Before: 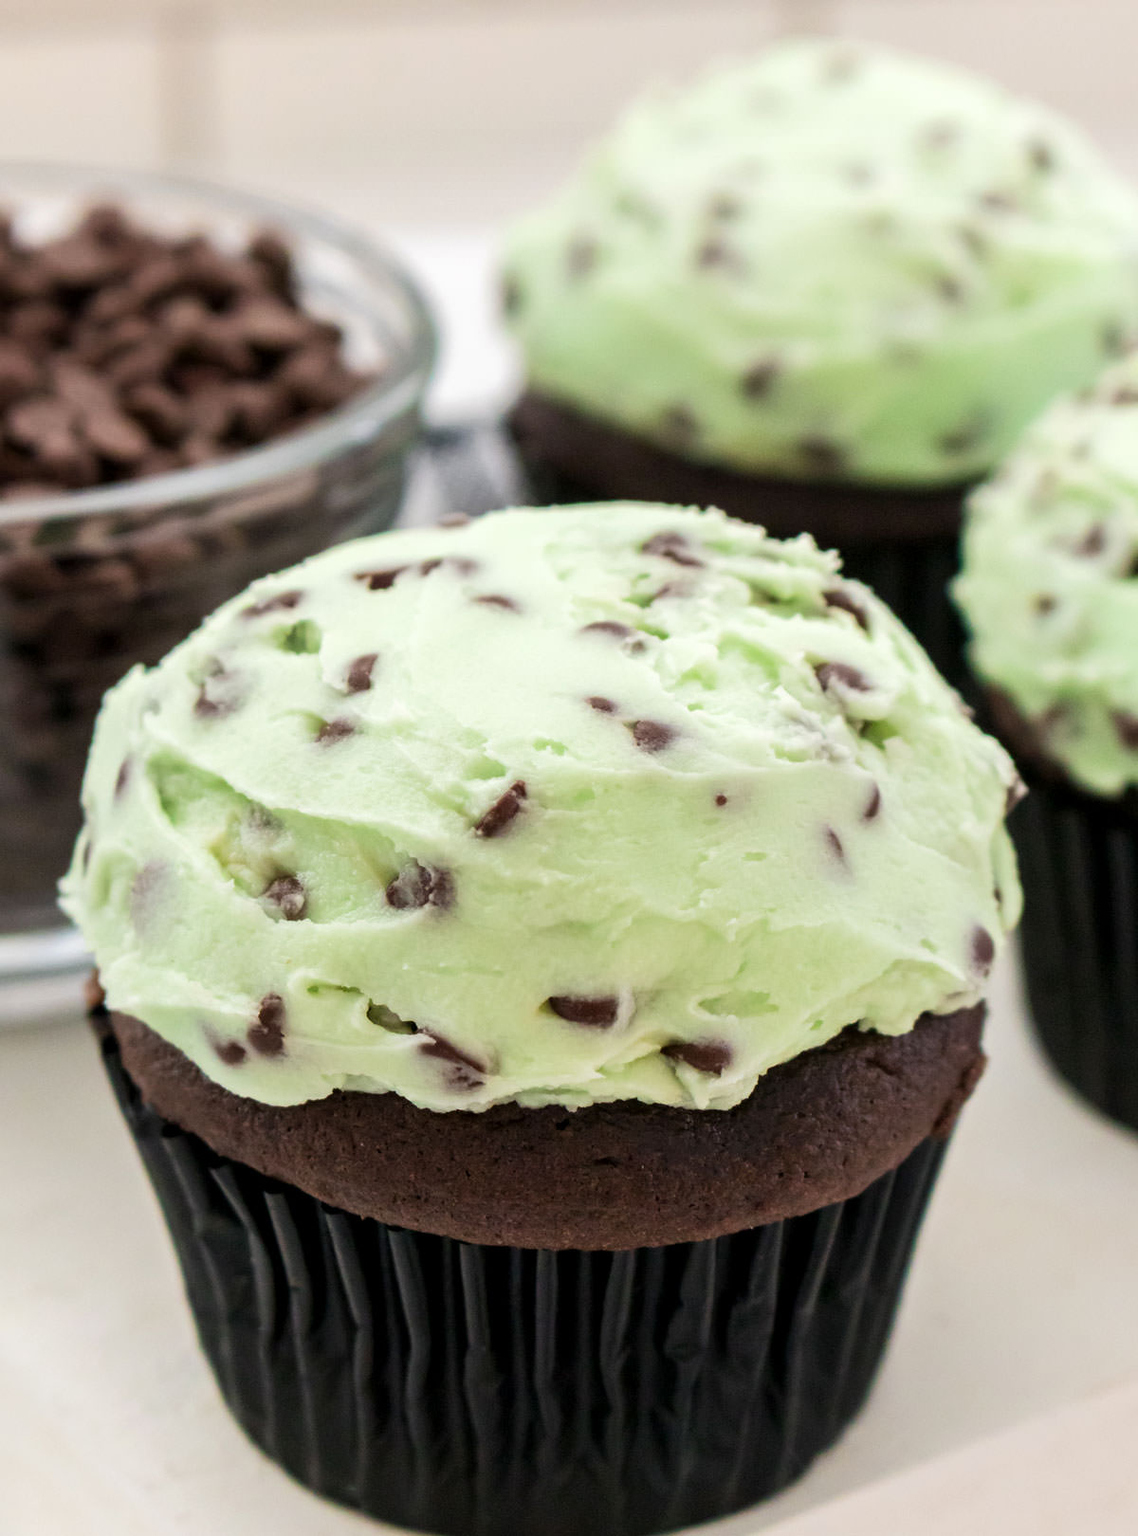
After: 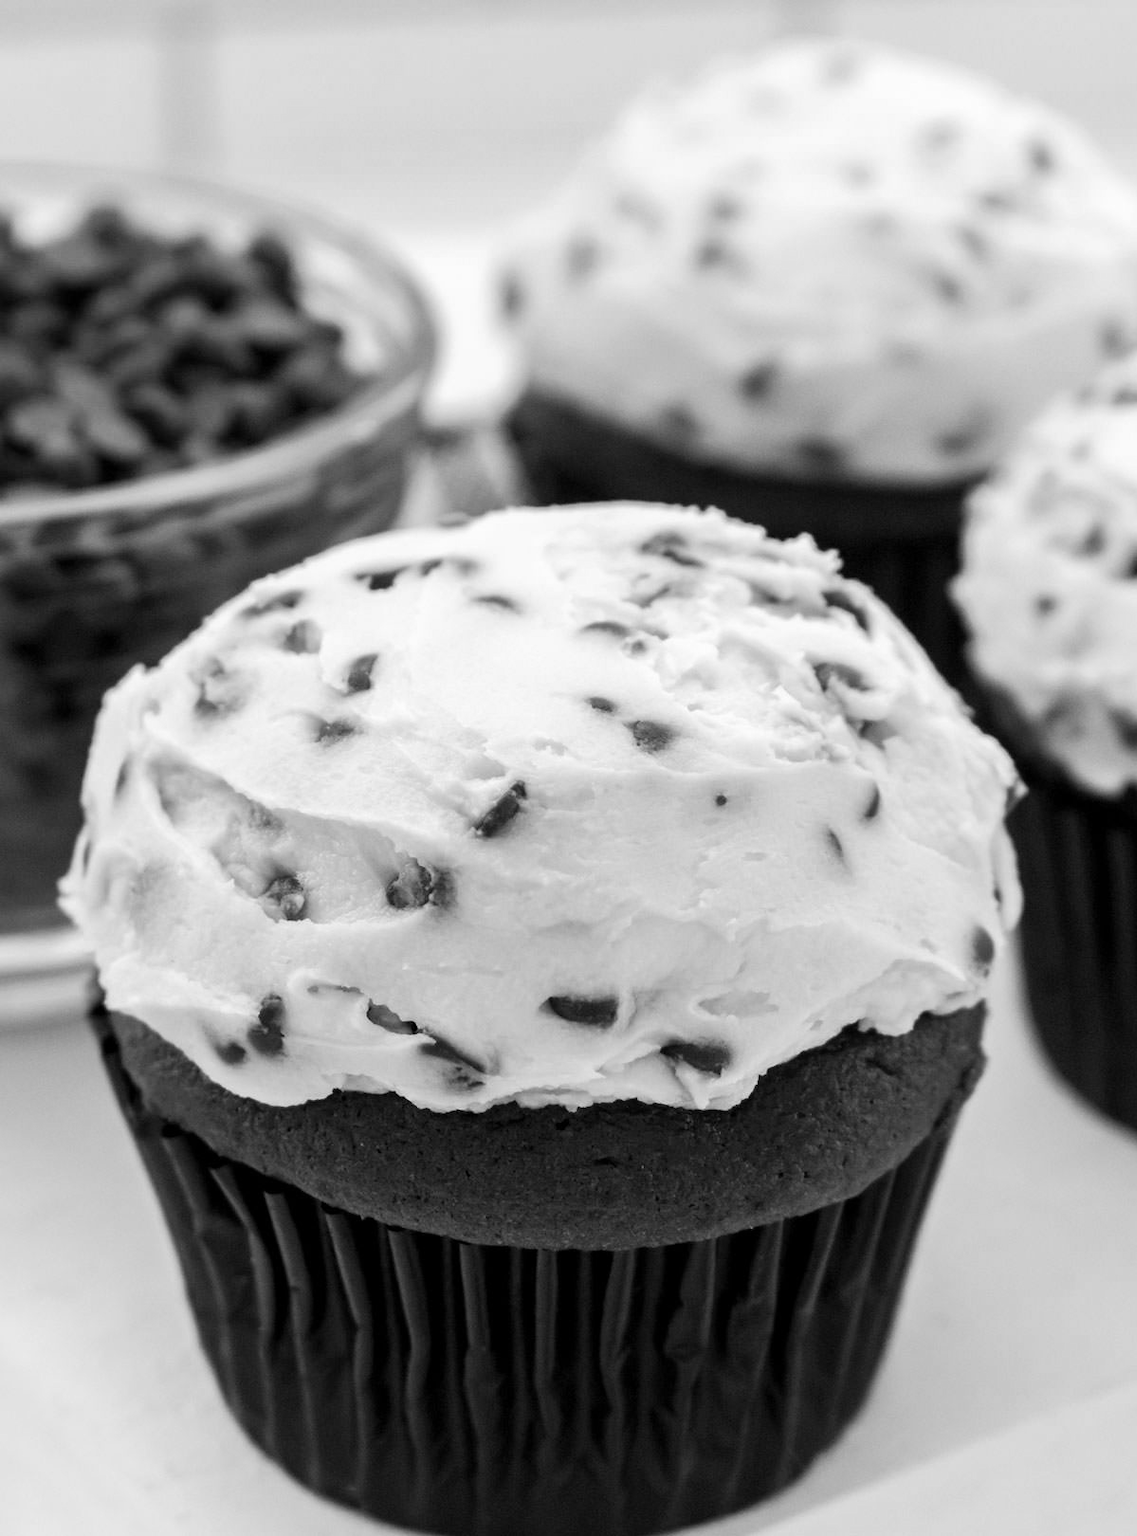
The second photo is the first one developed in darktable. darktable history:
monochrome: on, module defaults
contrast brightness saturation: saturation 0.1
